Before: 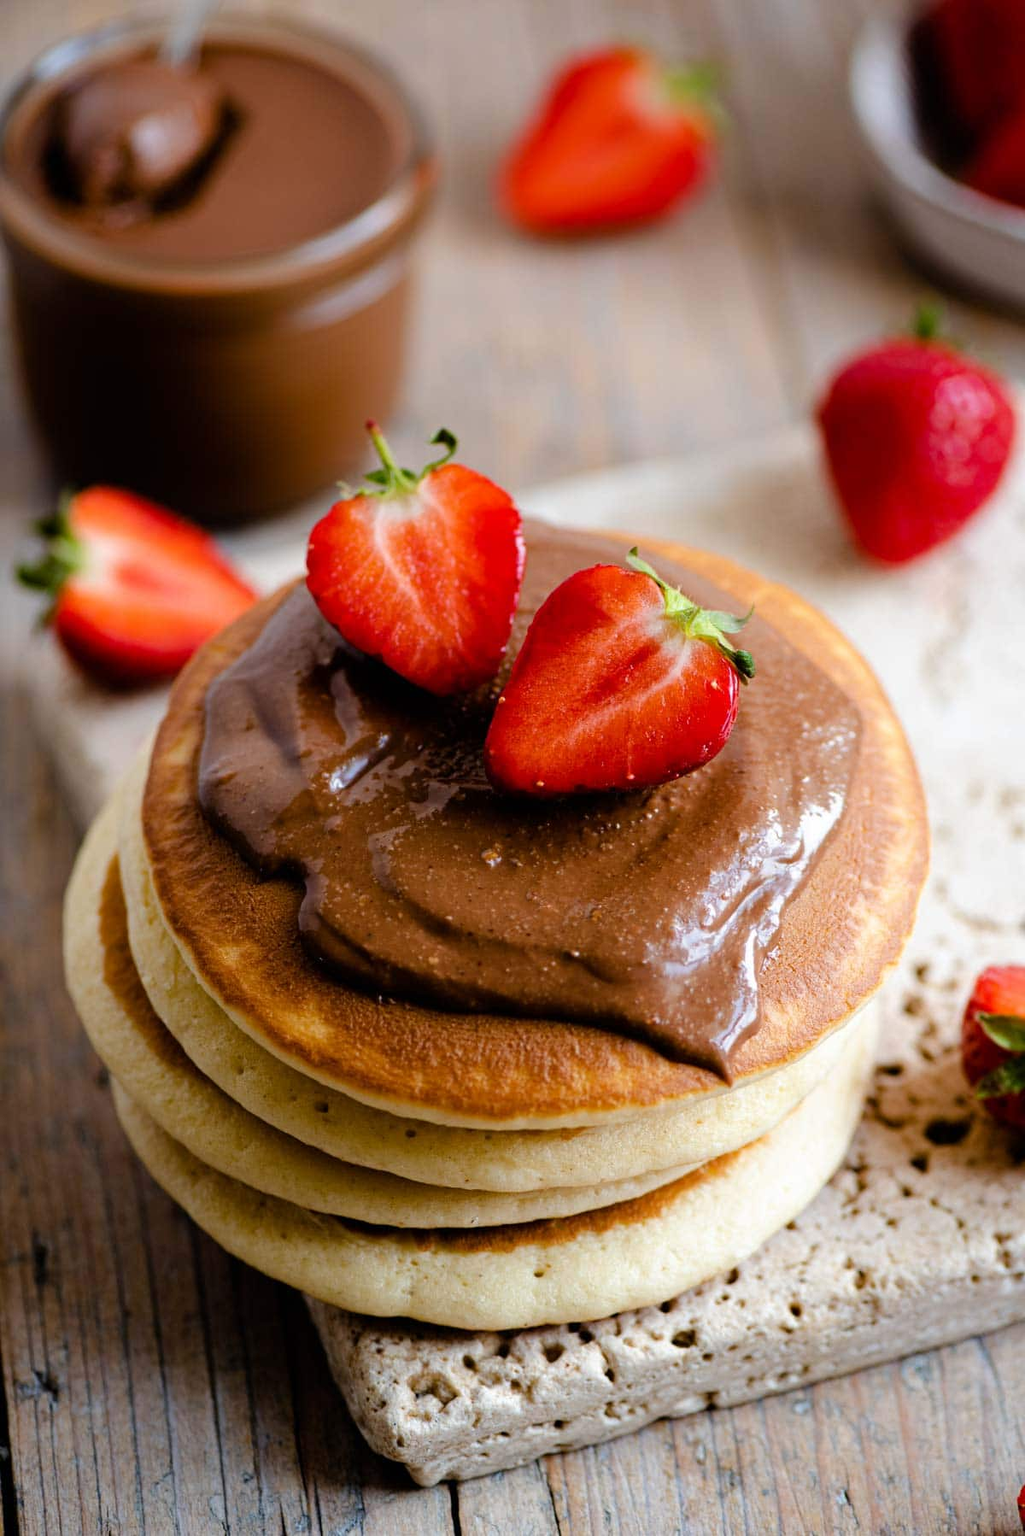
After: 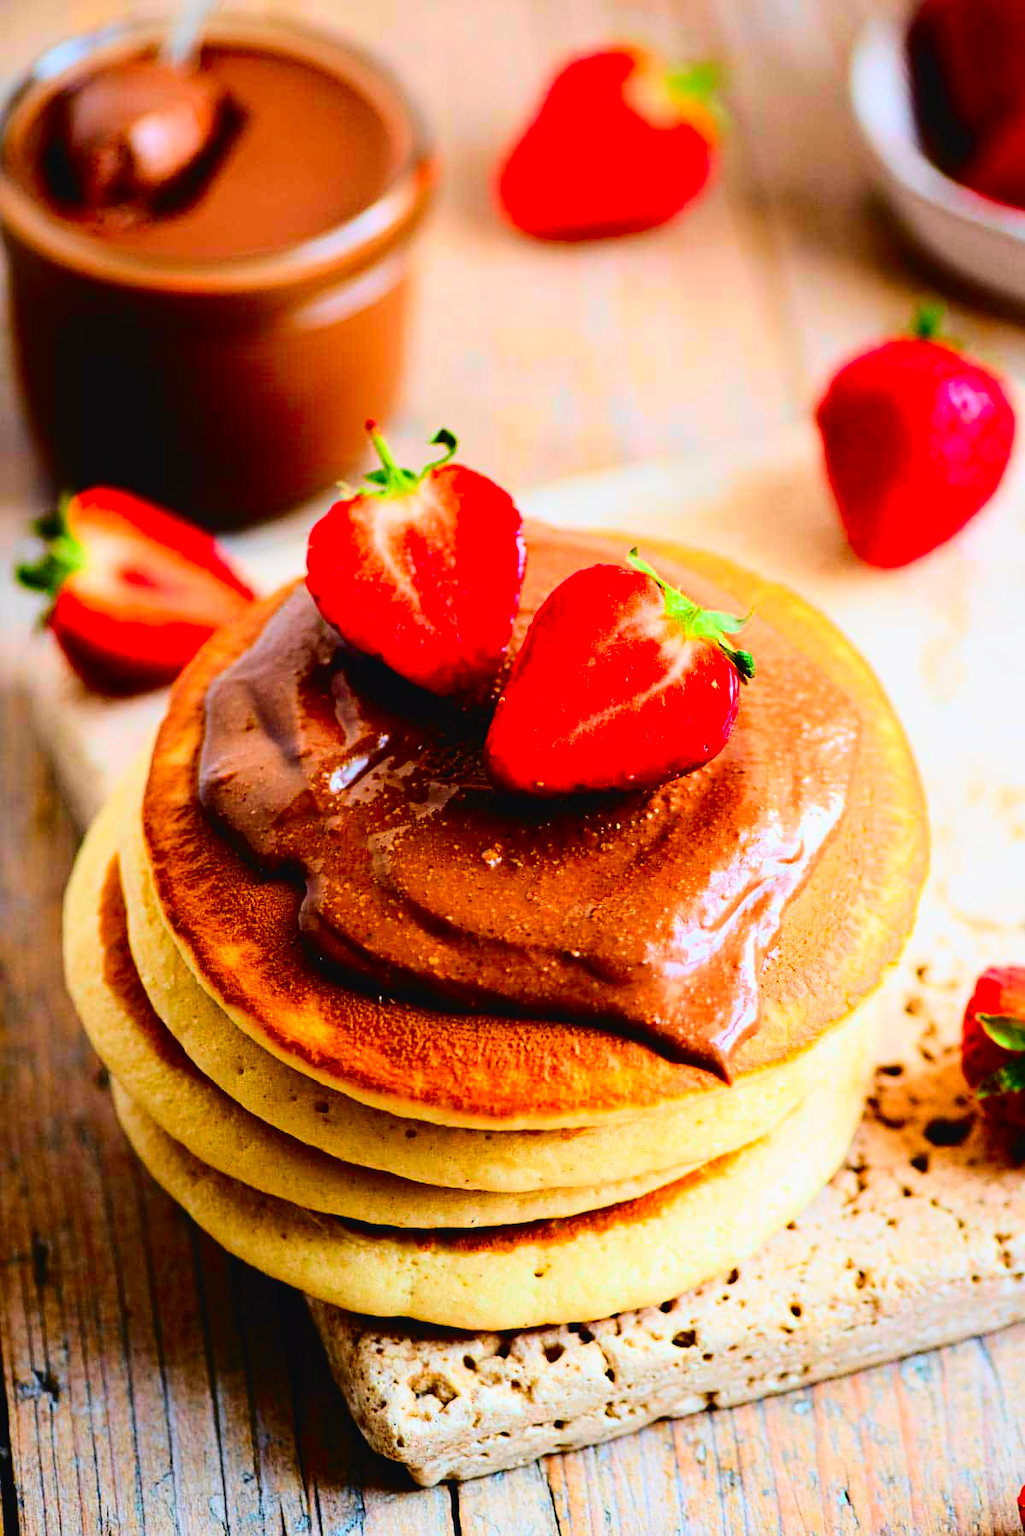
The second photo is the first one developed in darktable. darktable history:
tone curve: curves: ch0 [(0, 0.023) (0.132, 0.075) (0.256, 0.2) (0.454, 0.495) (0.708, 0.78) (0.844, 0.896) (1, 0.98)]; ch1 [(0, 0) (0.37, 0.308) (0.478, 0.46) (0.499, 0.5) (0.513, 0.508) (0.526, 0.533) (0.59, 0.612) (0.764, 0.804) (1, 1)]; ch2 [(0, 0) (0.312, 0.313) (0.461, 0.454) (0.48, 0.477) (0.503, 0.5) (0.526, 0.54) (0.564, 0.595) (0.631, 0.676) (0.713, 0.767) (0.985, 0.966)], color space Lab, independent channels
sharpen: amount 0.2
tone equalizer: -8 EV -0.55 EV
color balance: input saturation 99%
contrast brightness saturation: contrast 0.2, brightness 0.2, saturation 0.8
